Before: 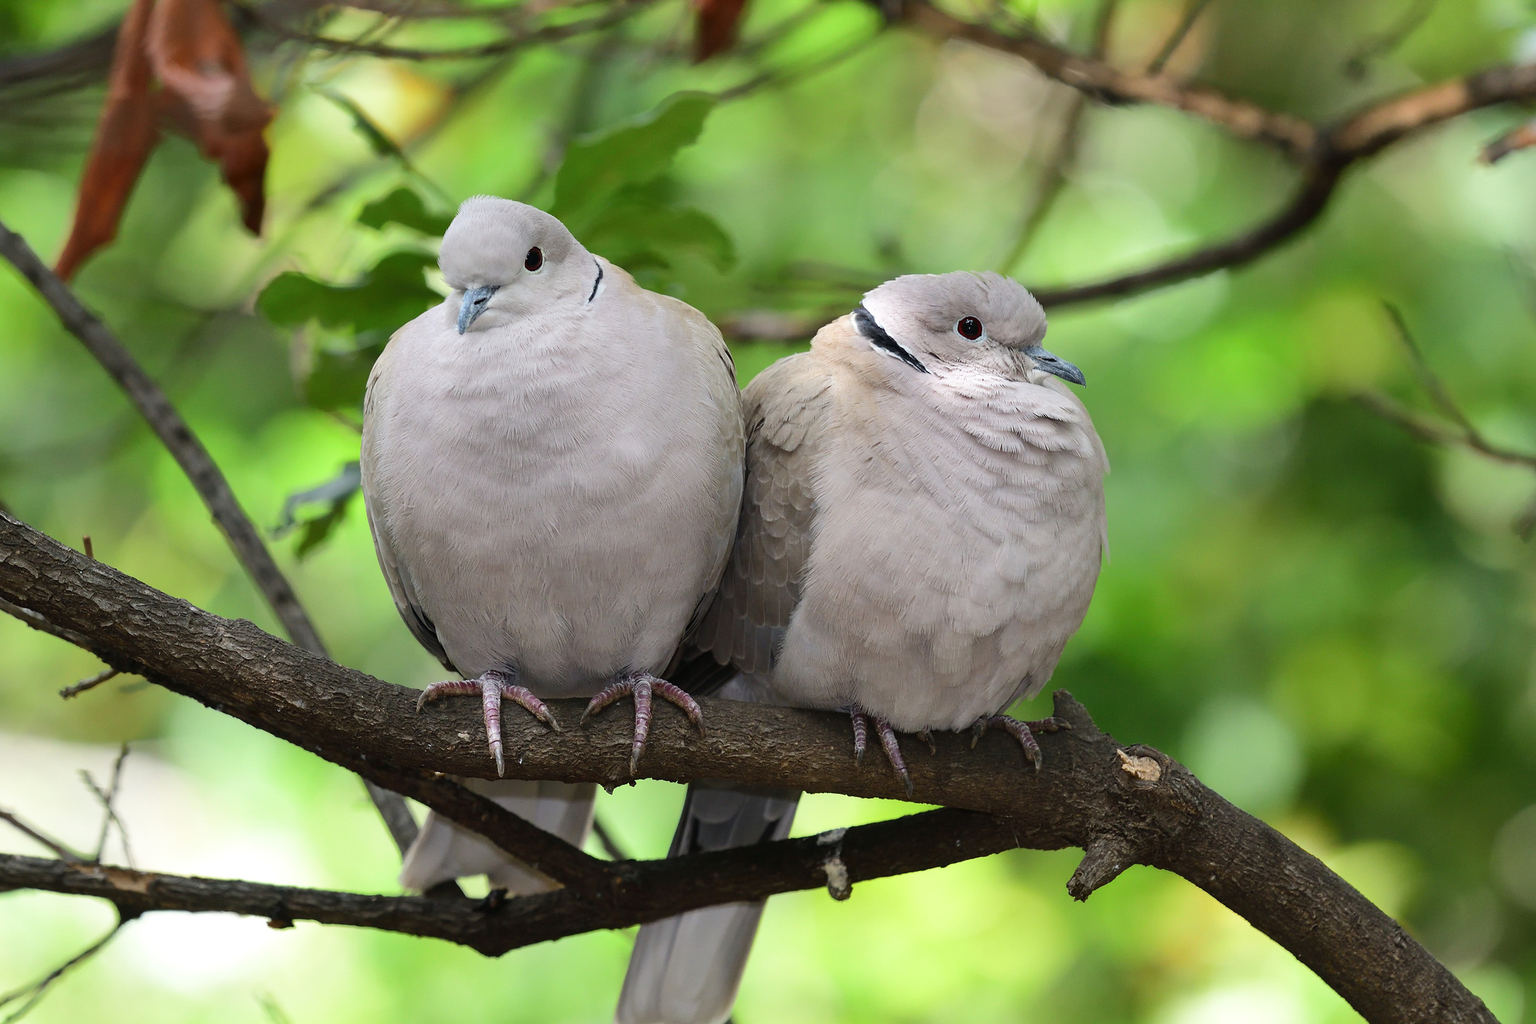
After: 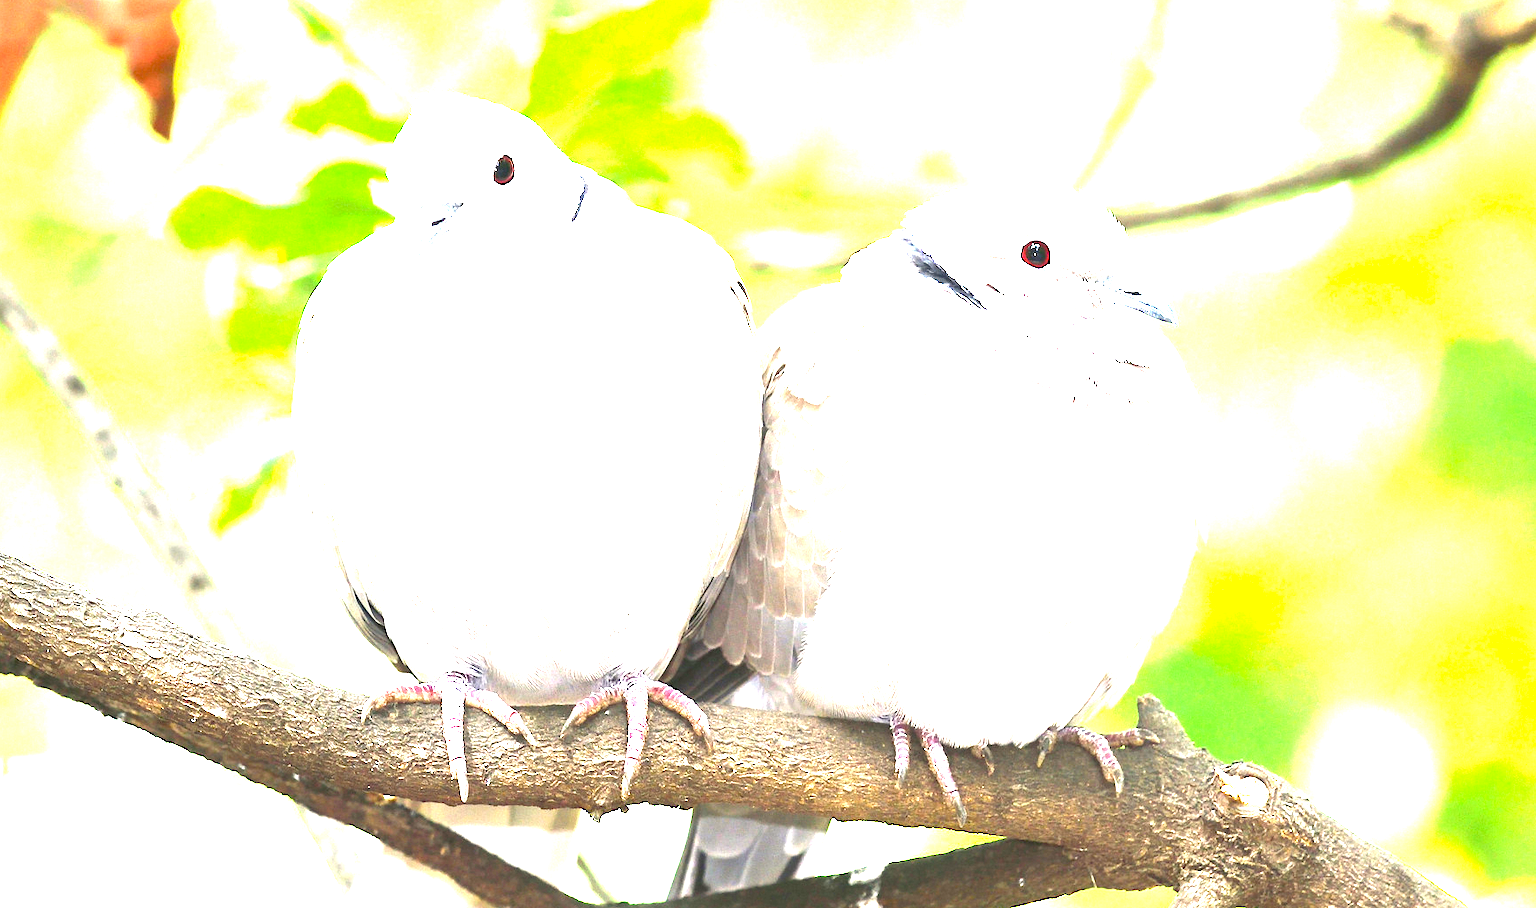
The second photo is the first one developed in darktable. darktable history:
crop: left 7.847%, top 11.712%, right 10.08%, bottom 15.466%
exposure: black level correction 0, exposure 3.986 EV, compensate highlight preservation false
color correction: highlights a* 0.838, highlights b* 2.88, saturation 1.08
